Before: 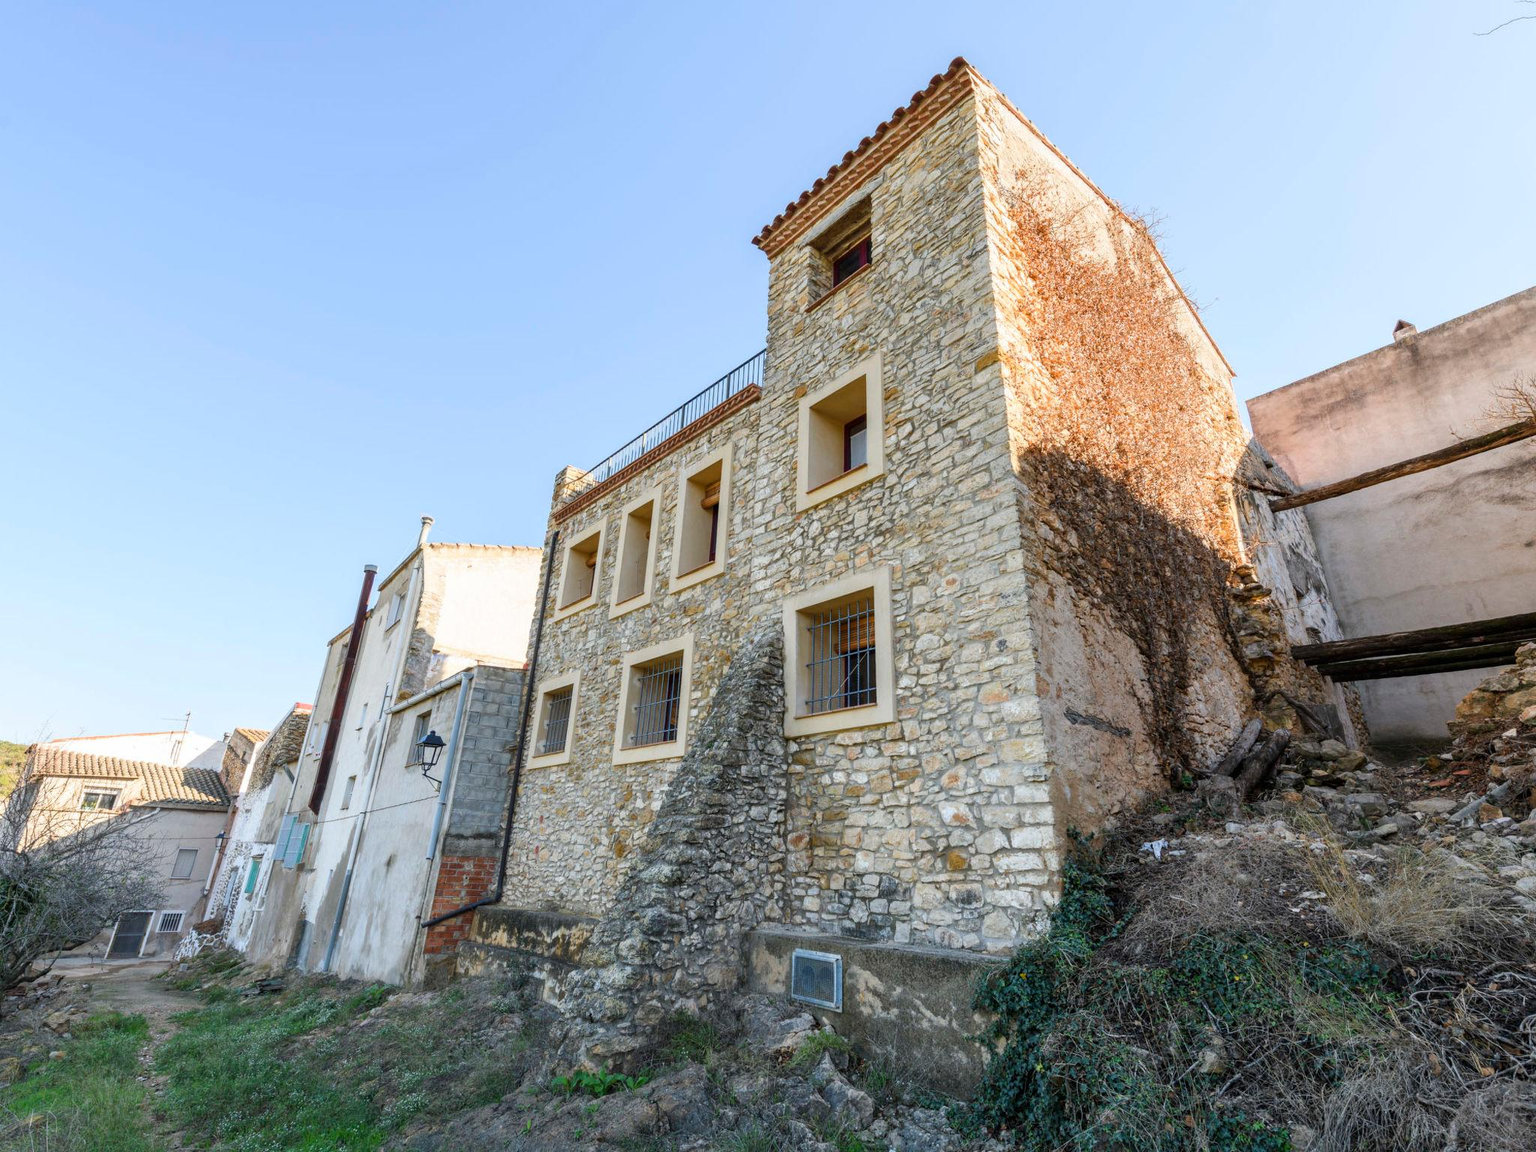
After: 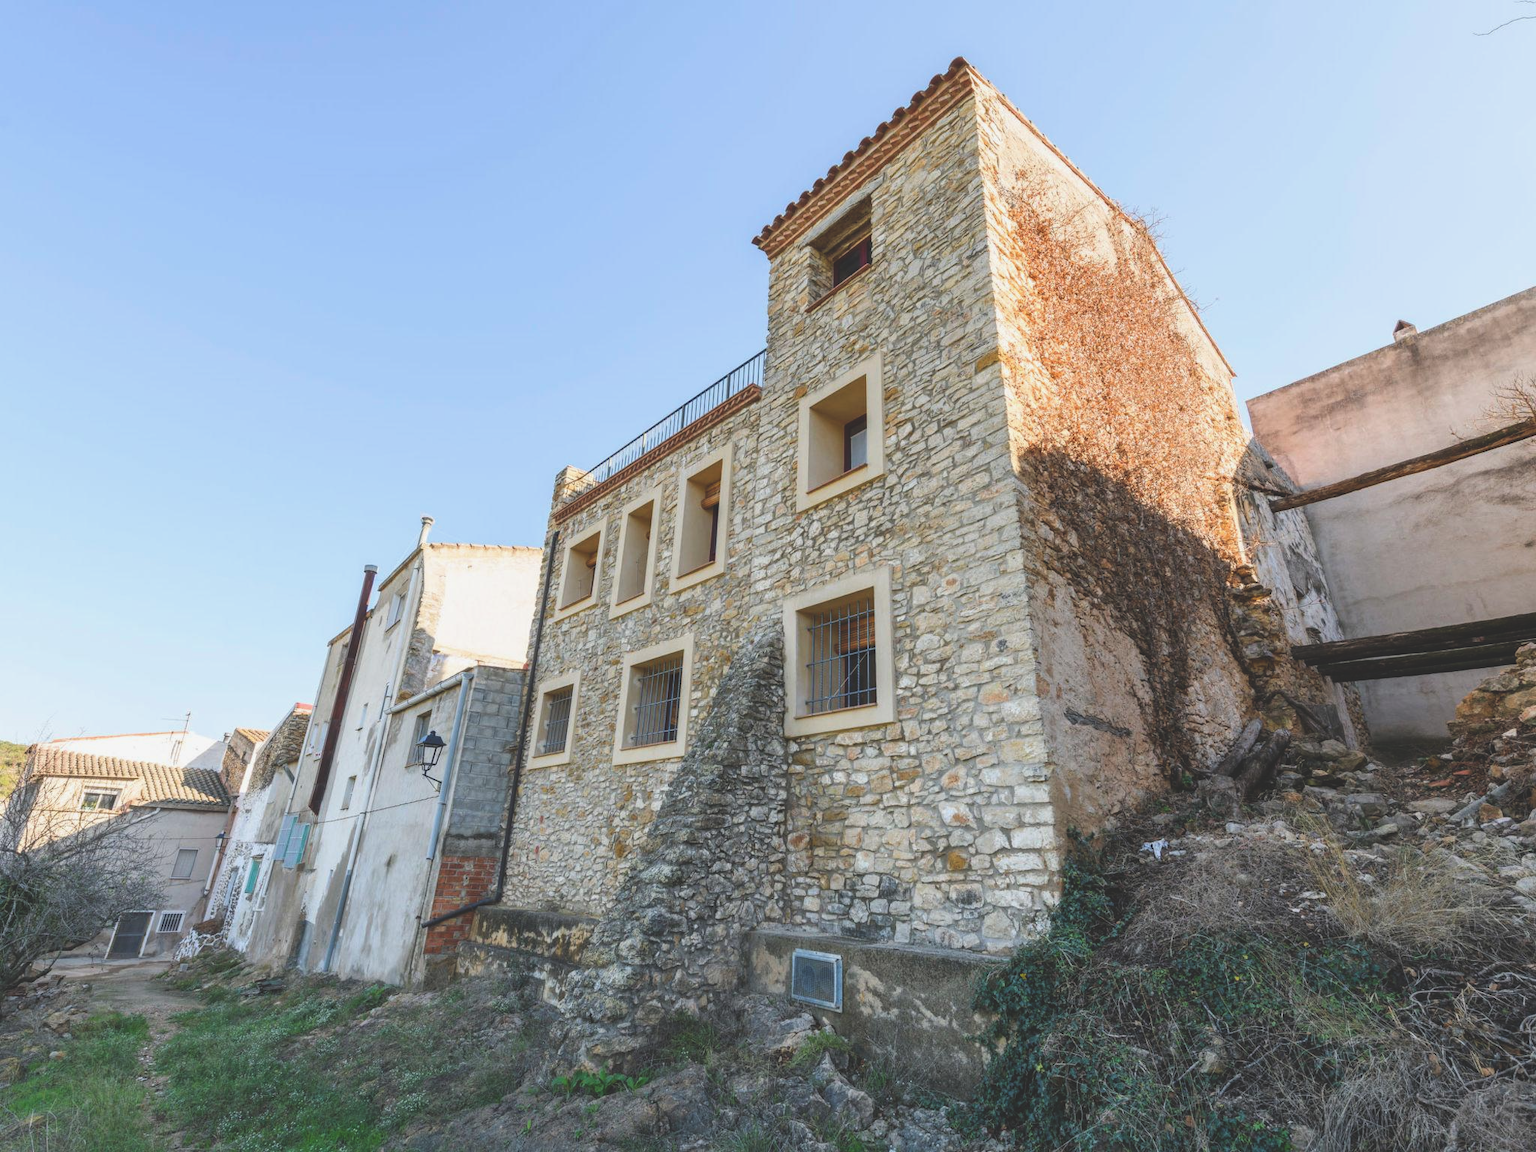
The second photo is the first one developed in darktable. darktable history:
exposure: black level correction -0.025, exposure -0.119 EV, compensate exposure bias true, compensate highlight preservation false
